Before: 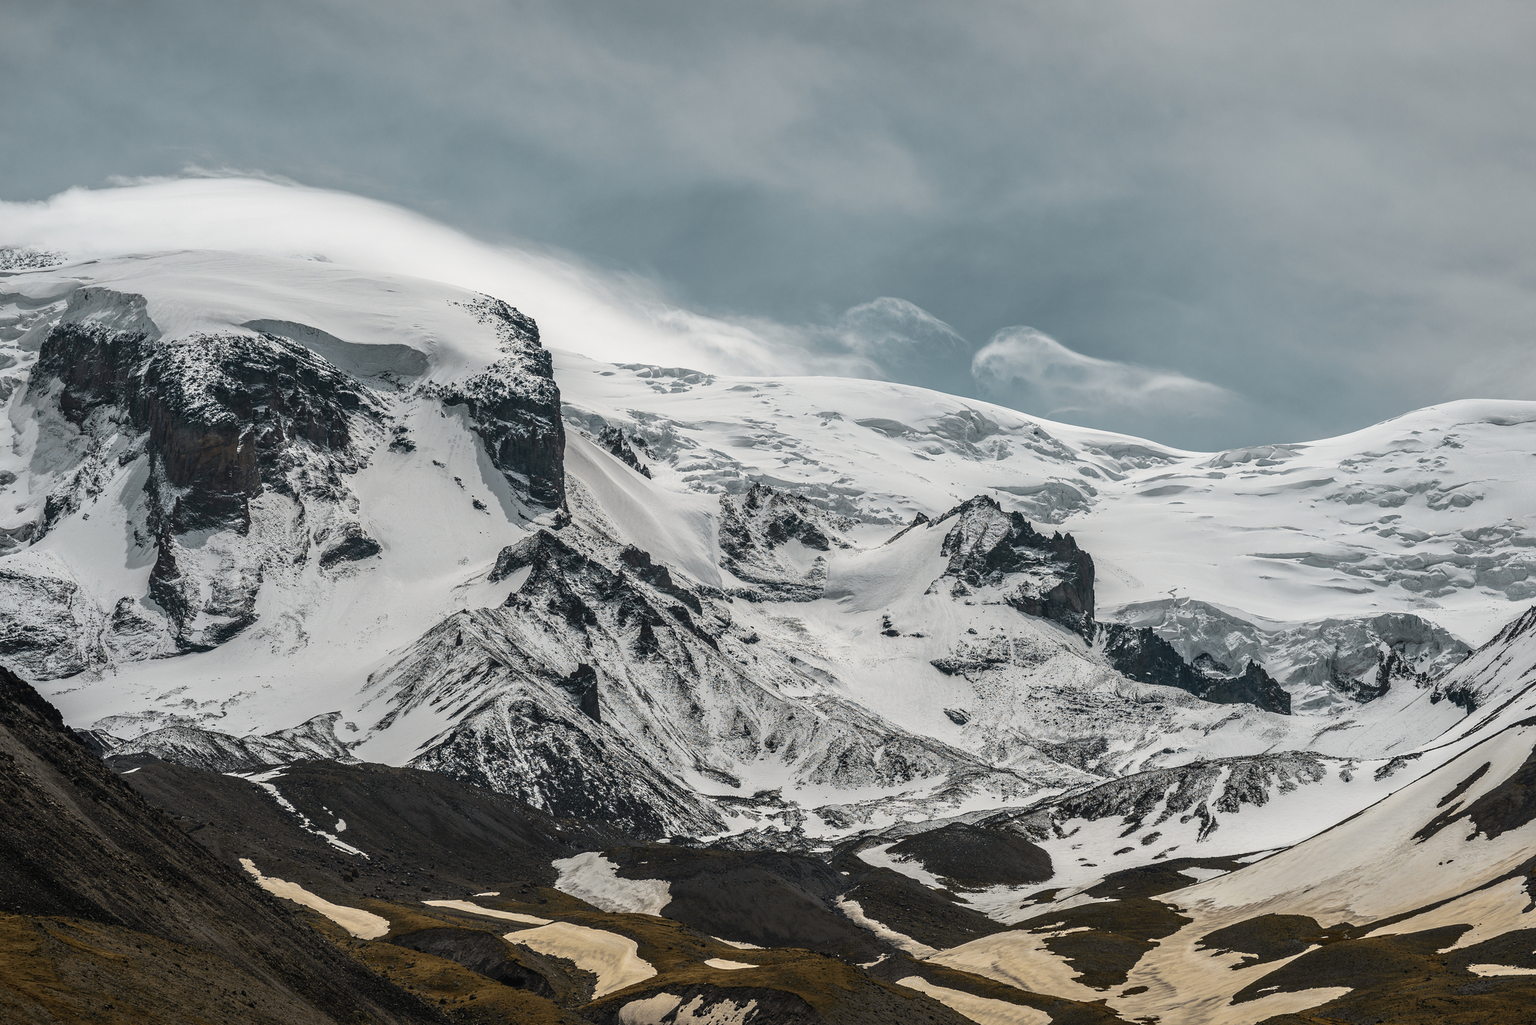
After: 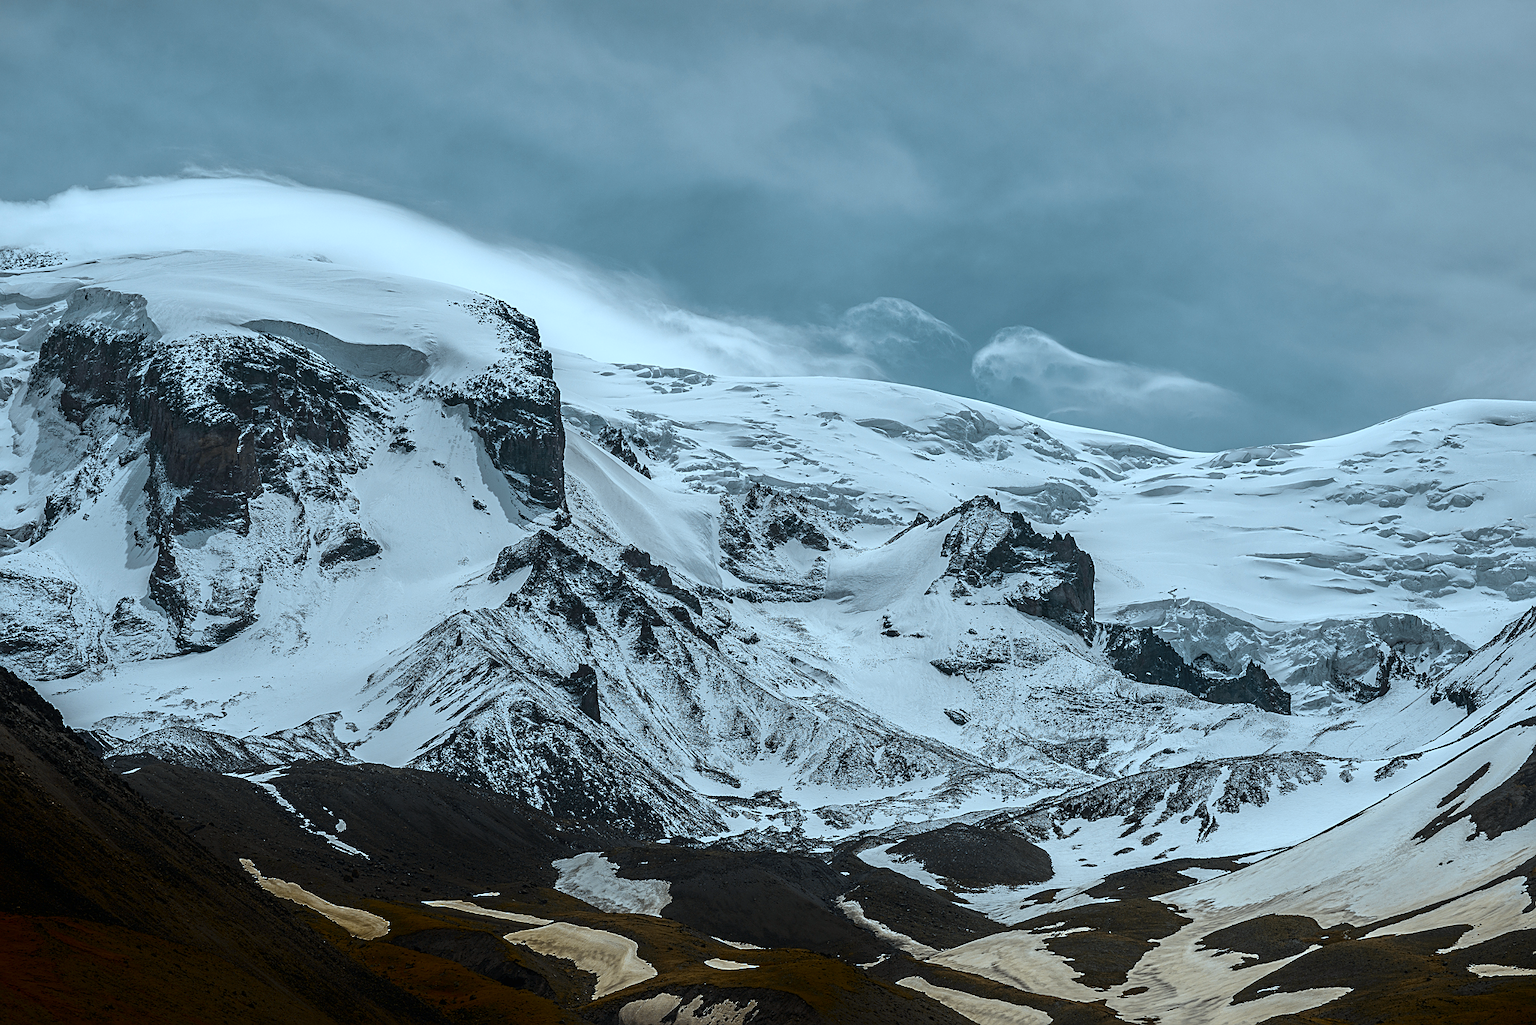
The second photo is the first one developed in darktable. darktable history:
color correction: highlights a* -10.73, highlights b* -19.31
sharpen: on, module defaults
shadows and highlights: shadows -88.52, highlights -37.01, soften with gaussian
